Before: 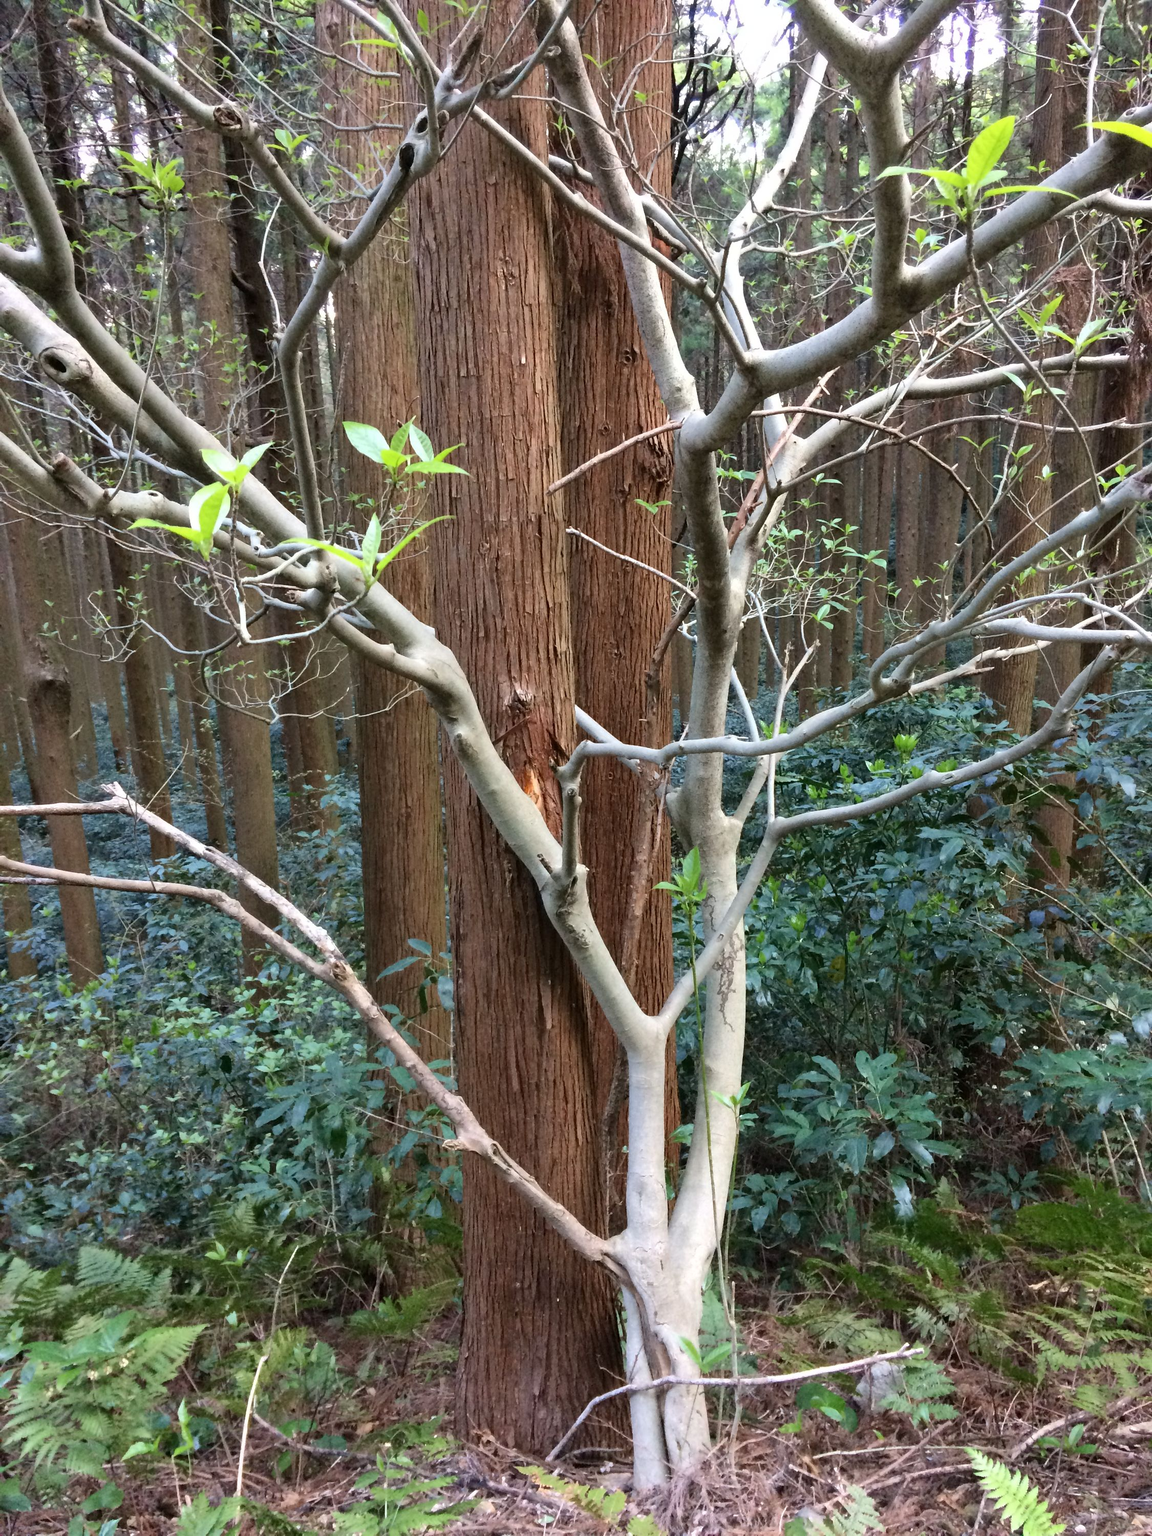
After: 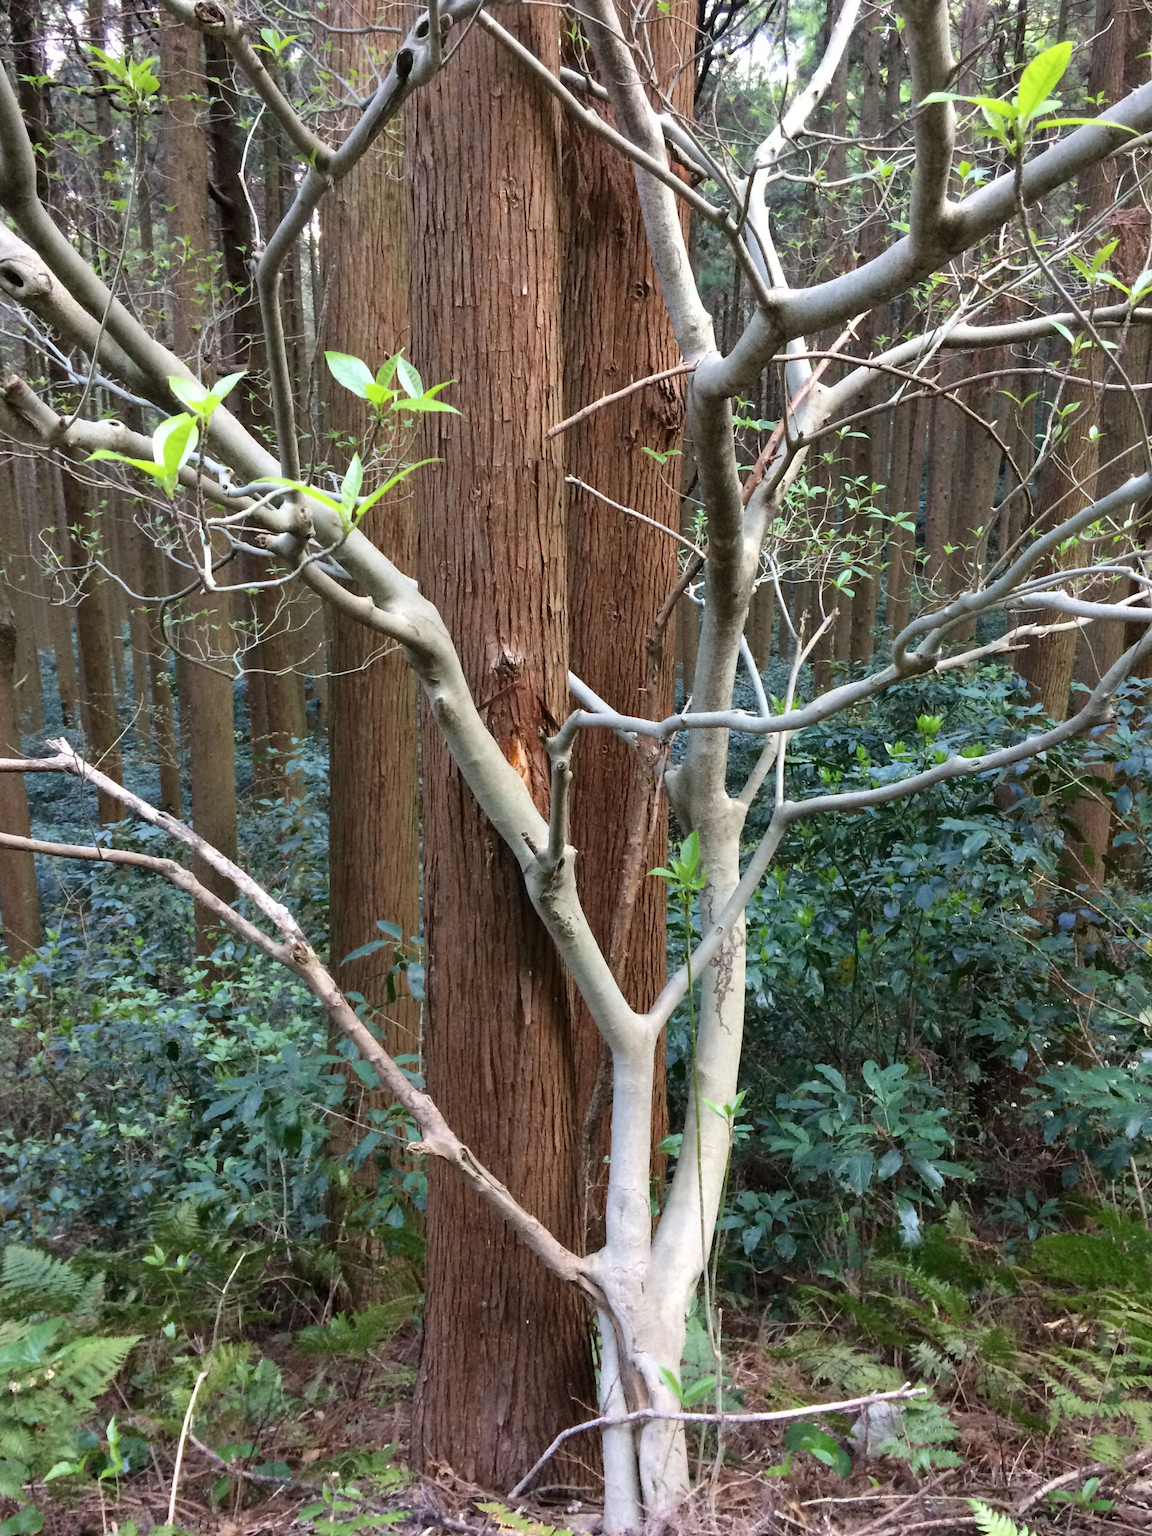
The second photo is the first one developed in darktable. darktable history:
crop and rotate: angle -1.96°, left 3.097%, top 4.154%, right 1.586%, bottom 0.529%
exposure: compensate highlight preservation false
